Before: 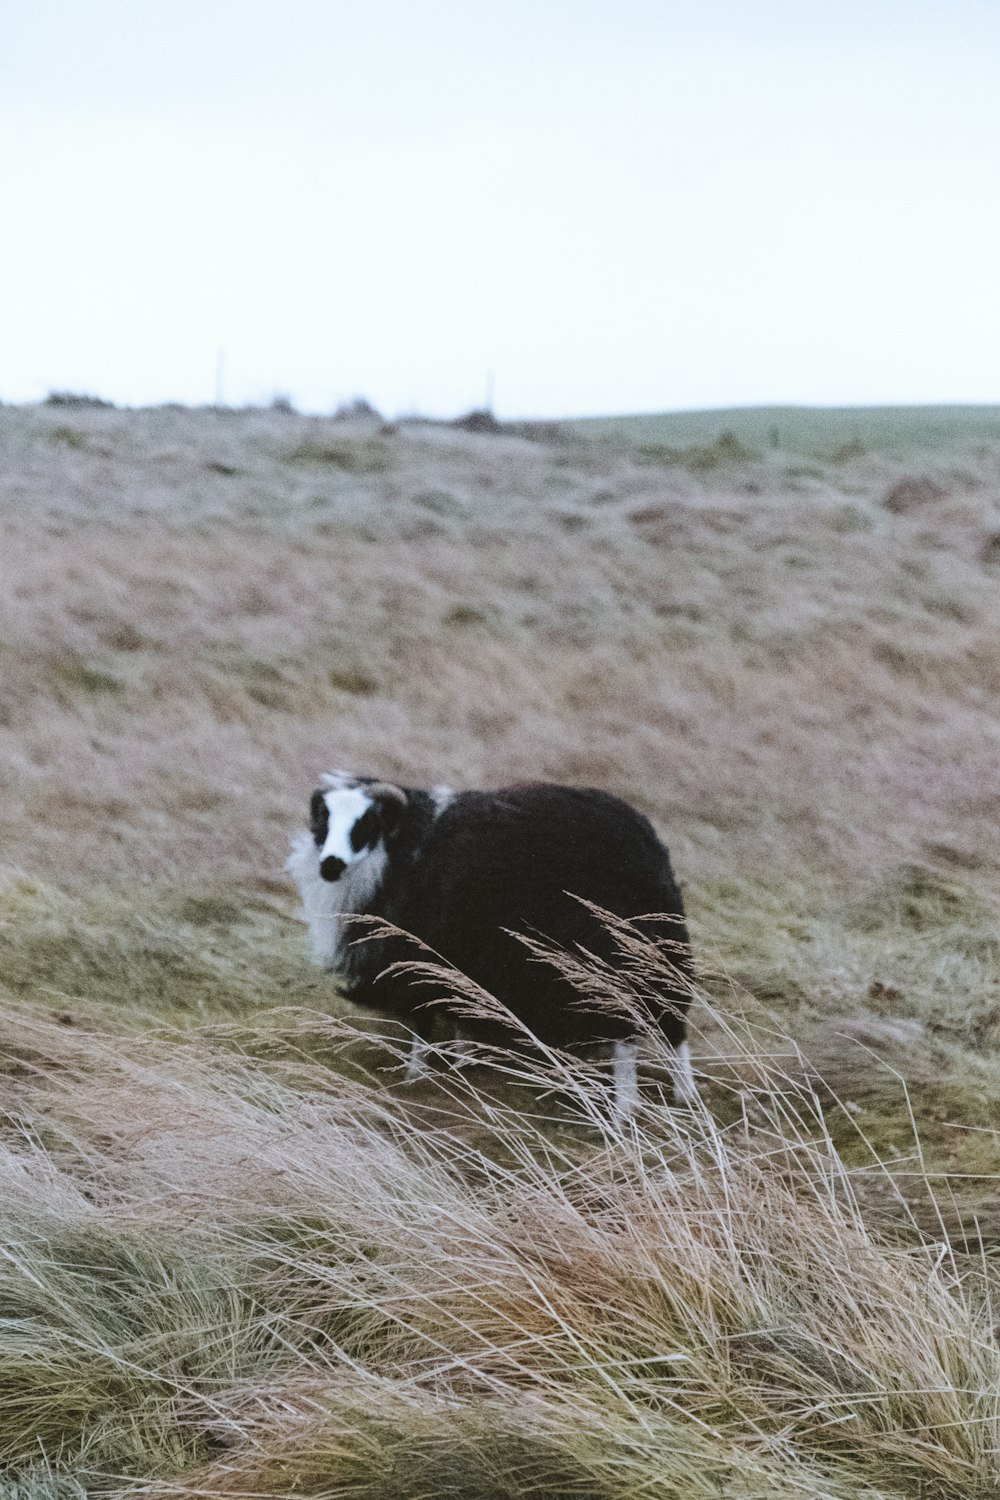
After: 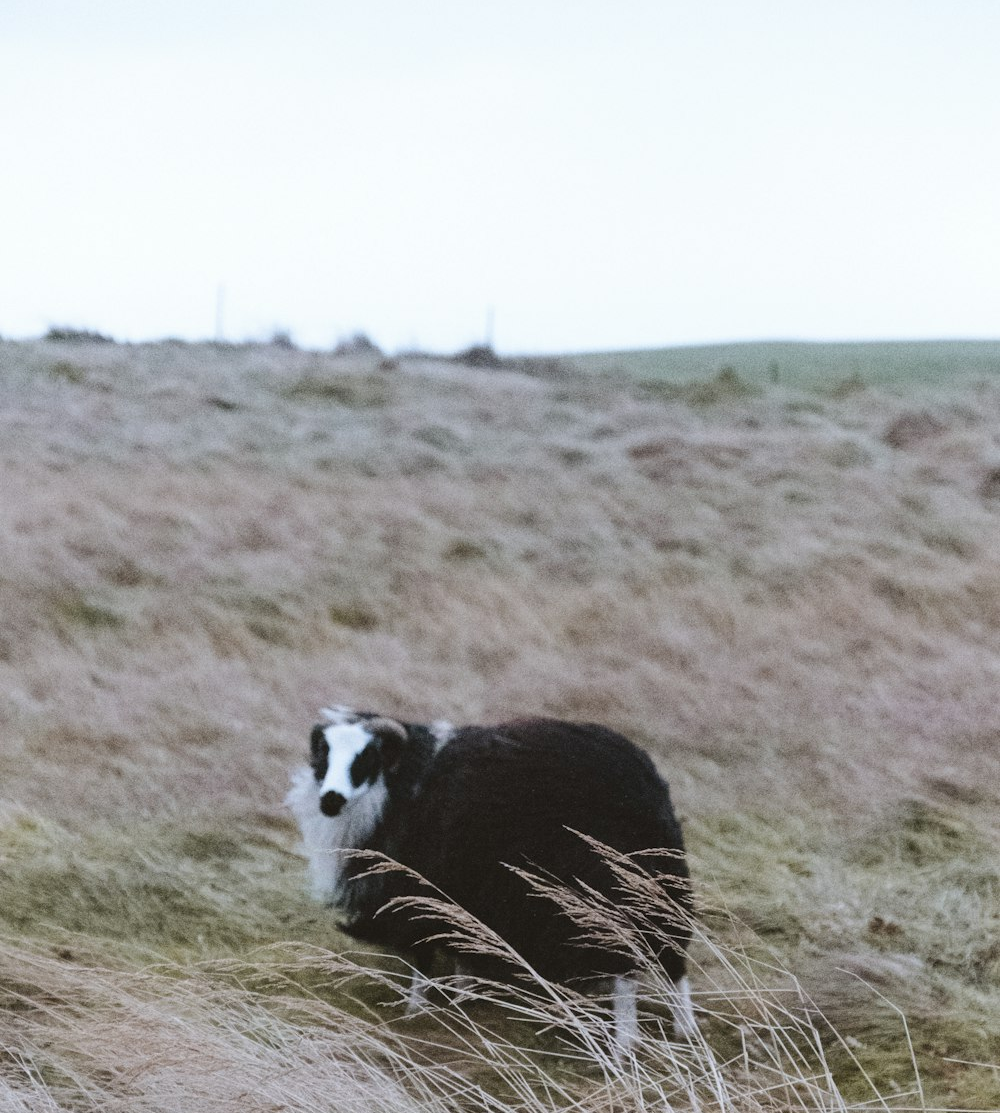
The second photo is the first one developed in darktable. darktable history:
crop: top 4.334%, bottom 21.43%
